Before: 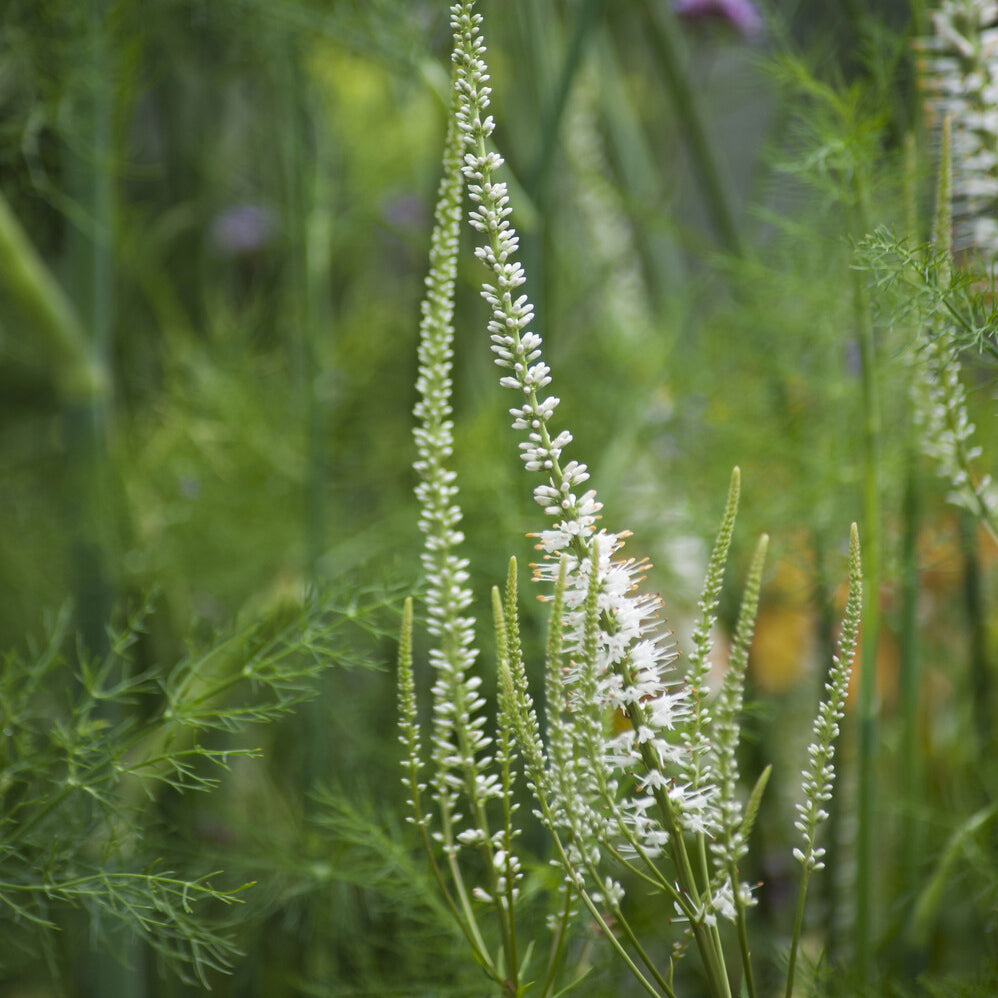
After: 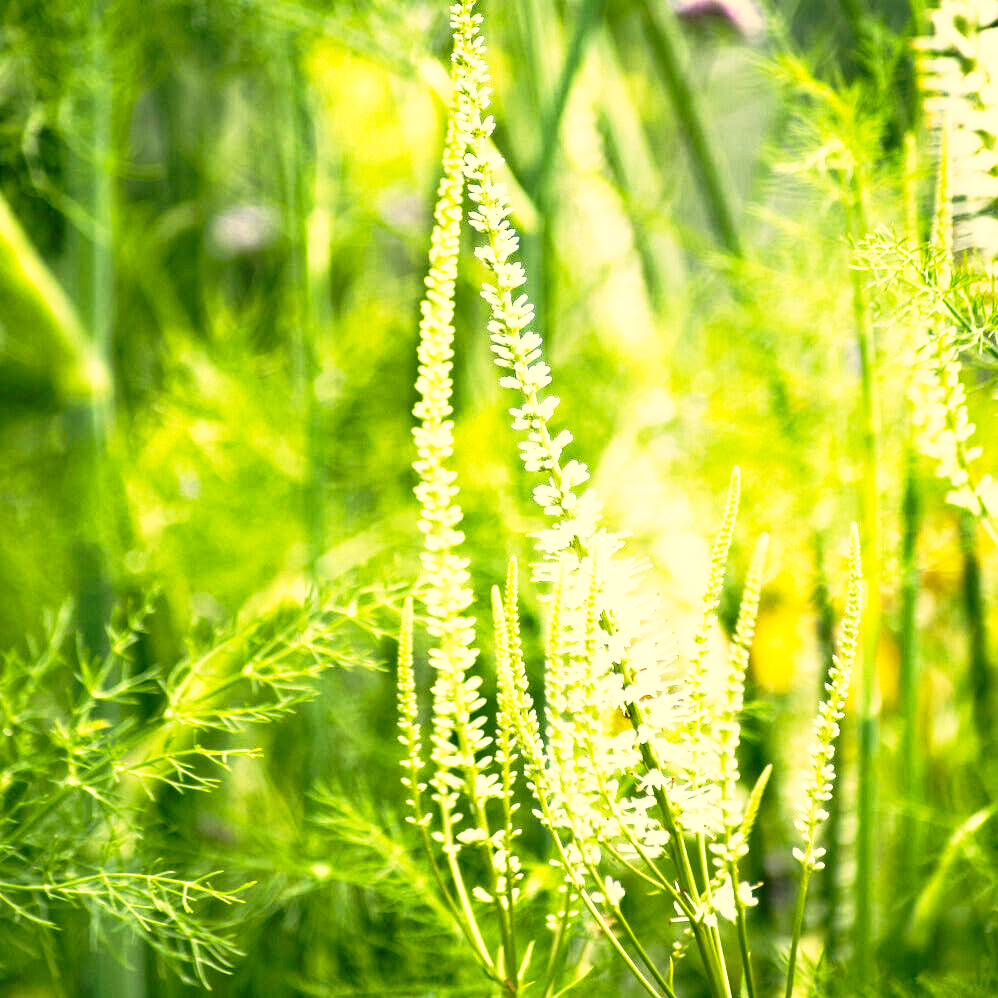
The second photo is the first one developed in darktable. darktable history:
color balance rgb: highlights gain › luminance 15.216%, highlights gain › chroma 6.899%, highlights gain › hue 123.08°, perceptual saturation grading › global saturation -1.9%, perceptual saturation grading › highlights -7.296%, perceptual saturation grading › mid-tones 8.475%, perceptual saturation grading › shadows 3.692%, perceptual brilliance grading › highlights 47.768%, perceptual brilliance grading › mid-tones 21.844%, perceptual brilliance grading › shadows -5.941%
base curve: curves: ch0 [(0, 0) (0.012, 0.01) (0.073, 0.168) (0.31, 0.711) (0.645, 0.957) (1, 1)], preserve colors none
color correction: highlights a* 5.17, highlights b* 24.9, shadows a* -15.86, shadows b* 4.04
exposure: exposure 0.151 EV, compensate exposure bias true, compensate highlight preservation false
shadows and highlights: shadows 36.38, highlights -27.95, soften with gaussian
